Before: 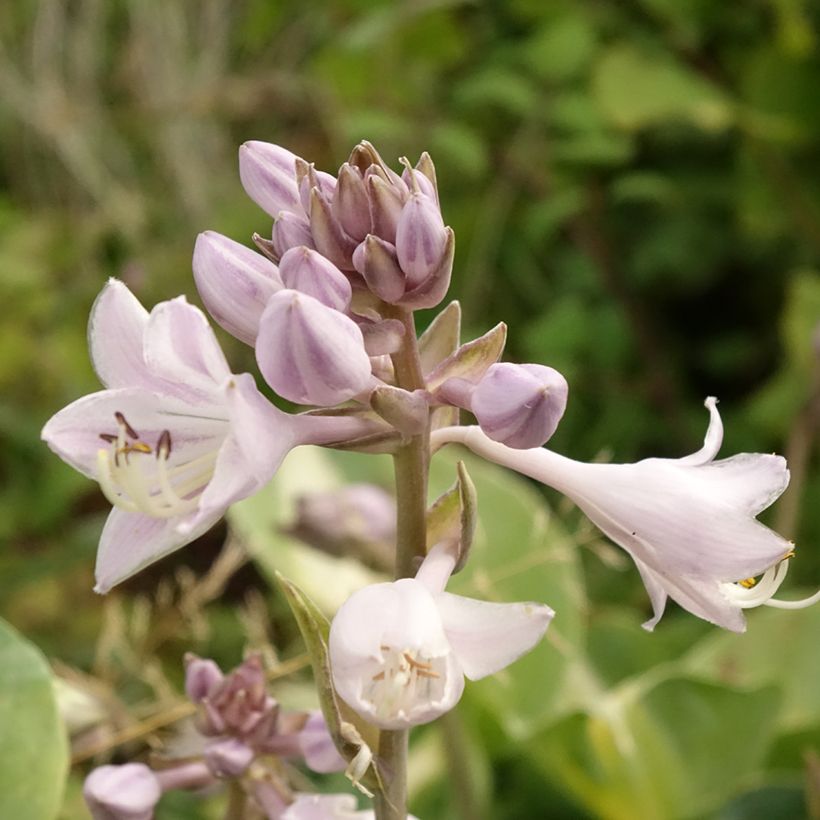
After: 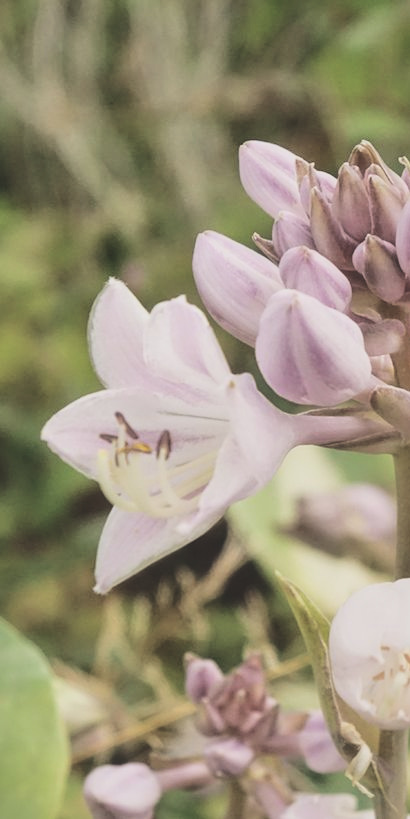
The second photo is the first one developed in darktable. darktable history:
crop and rotate: left 0.005%, top 0%, right 49.994%
local contrast: highlights 104%, shadows 100%, detail 120%, midtone range 0.2
filmic rgb: black relative exposure -5.11 EV, white relative exposure 3.98 EV, hardness 2.9, contrast 1.299, highlights saturation mix -30.33%
shadows and highlights: highlights -59.95, highlights color adjustment 53.53%
tone curve: curves: ch0 [(0, 0.032) (0.181, 0.156) (0.751, 0.829) (1, 1)], color space Lab, independent channels, preserve colors none
exposure: black level correction -0.041, exposure 0.061 EV, compensate exposure bias true, compensate highlight preservation false
haze removal: strength -0.092, adaptive false
